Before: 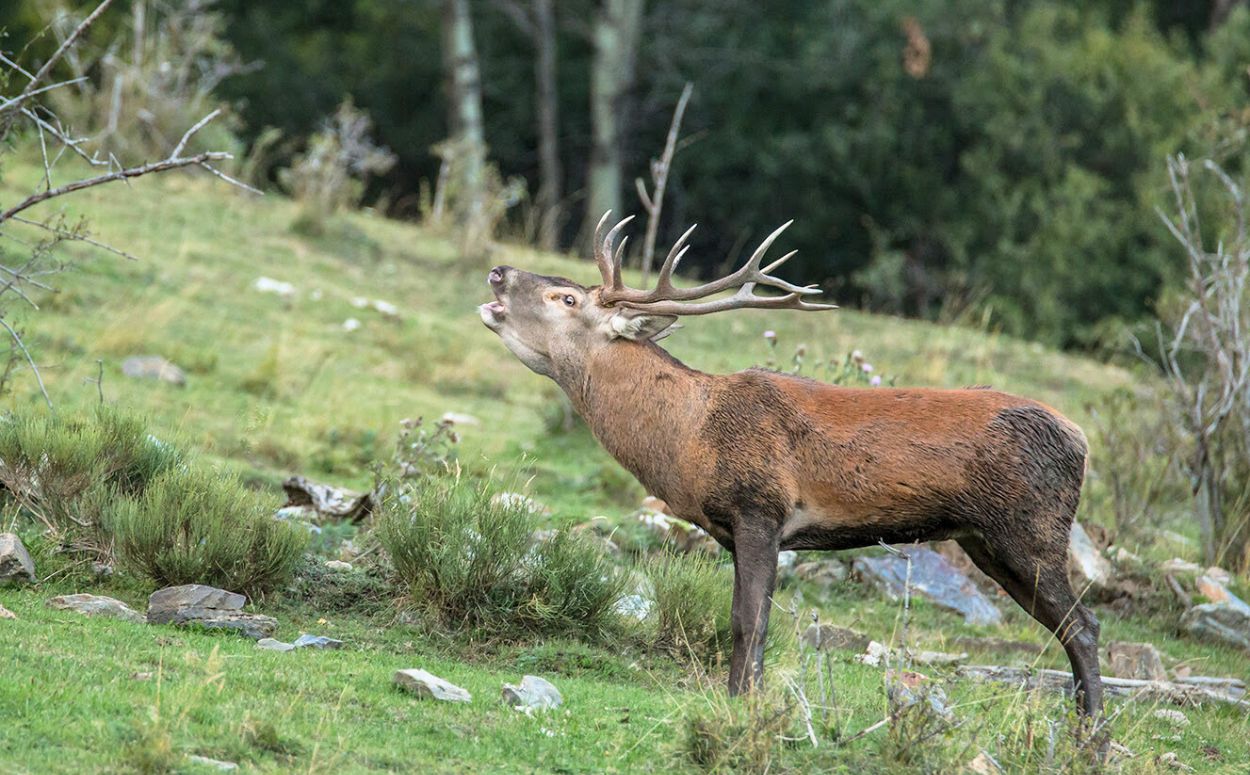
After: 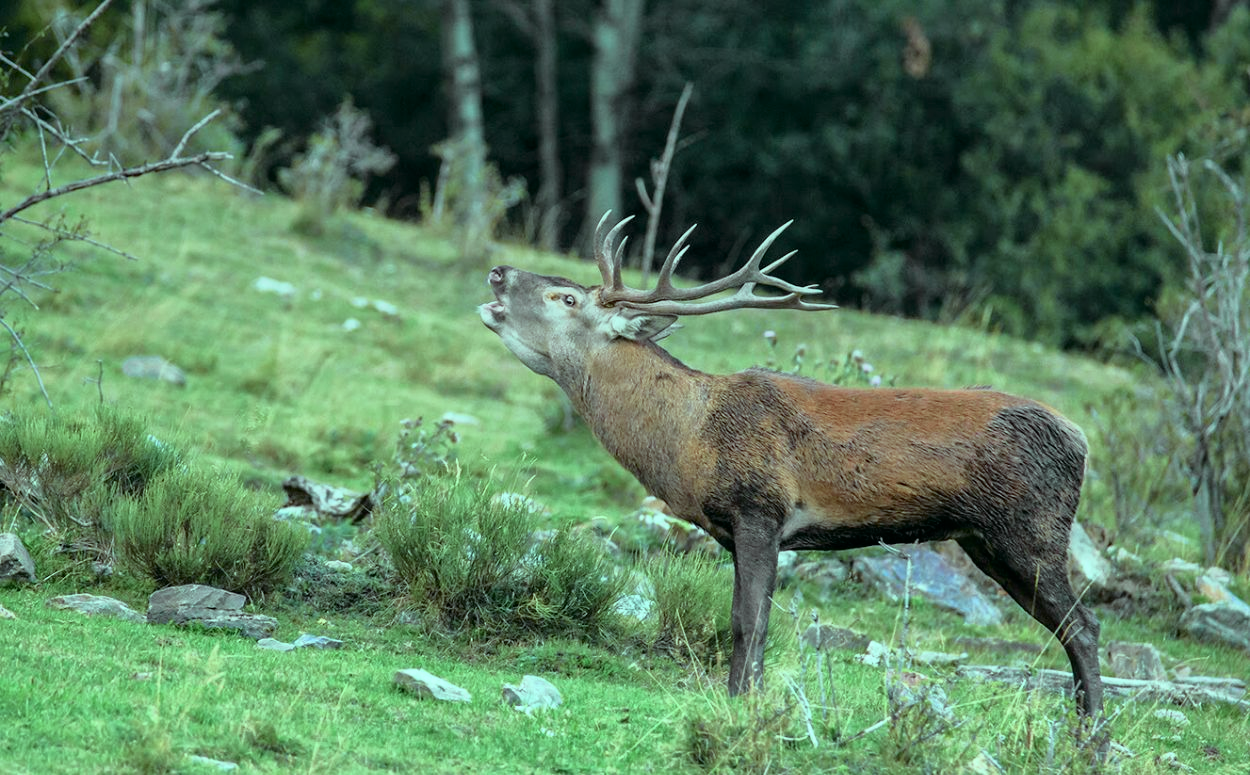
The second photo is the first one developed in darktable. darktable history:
graduated density: rotation -0.352°, offset 57.64
color balance: mode lift, gamma, gain (sRGB), lift [0.997, 0.979, 1.021, 1.011], gamma [1, 1.084, 0.916, 0.998], gain [1, 0.87, 1.13, 1.101], contrast 4.55%, contrast fulcrum 38.24%, output saturation 104.09%
tone curve: curves: ch0 [(0, 0) (0.058, 0.027) (0.214, 0.183) (0.304, 0.288) (0.561, 0.554) (0.687, 0.677) (0.768, 0.768) (0.858, 0.861) (0.986, 0.957)]; ch1 [(0, 0) (0.172, 0.123) (0.312, 0.296) (0.437, 0.429) (0.471, 0.469) (0.502, 0.5) (0.513, 0.515) (0.583, 0.604) (0.631, 0.659) (0.703, 0.721) (0.889, 0.924) (1, 1)]; ch2 [(0, 0) (0.411, 0.424) (0.485, 0.497) (0.502, 0.5) (0.517, 0.511) (0.566, 0.573) (0.622, 0.613) (0.709, 0.677) (1, 1)], color space Lab, independent channels, preserve colors none
